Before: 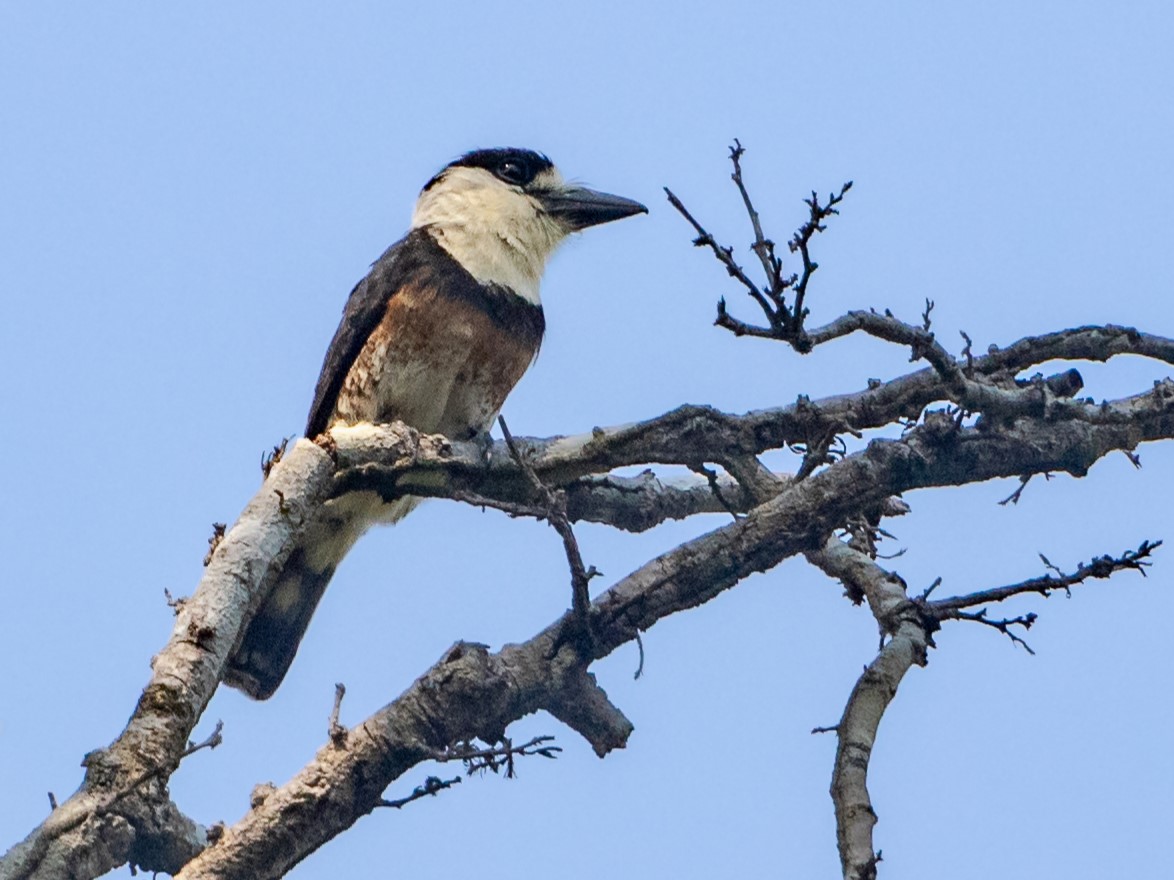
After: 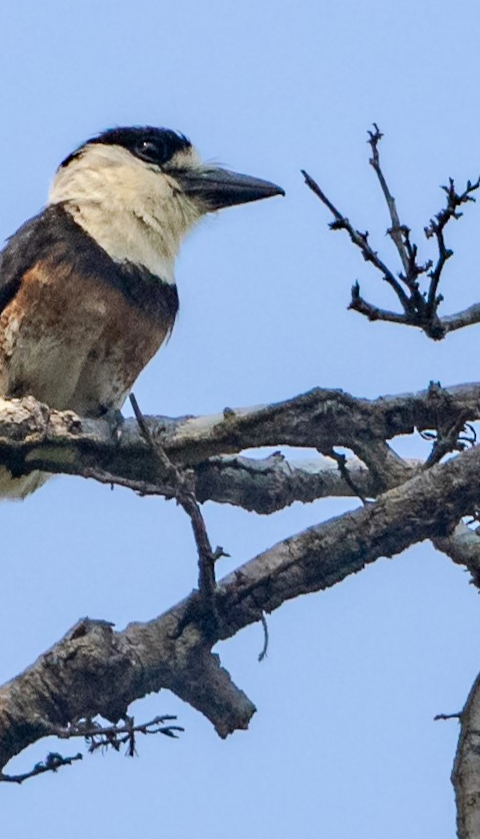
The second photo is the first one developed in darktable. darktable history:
crop: left 31.229%, right 27.105%
rotate and perspective: rotation 1.57°, crop left 0.018, crop right 0.982, crop top 0.039, crop bottom 0.961
